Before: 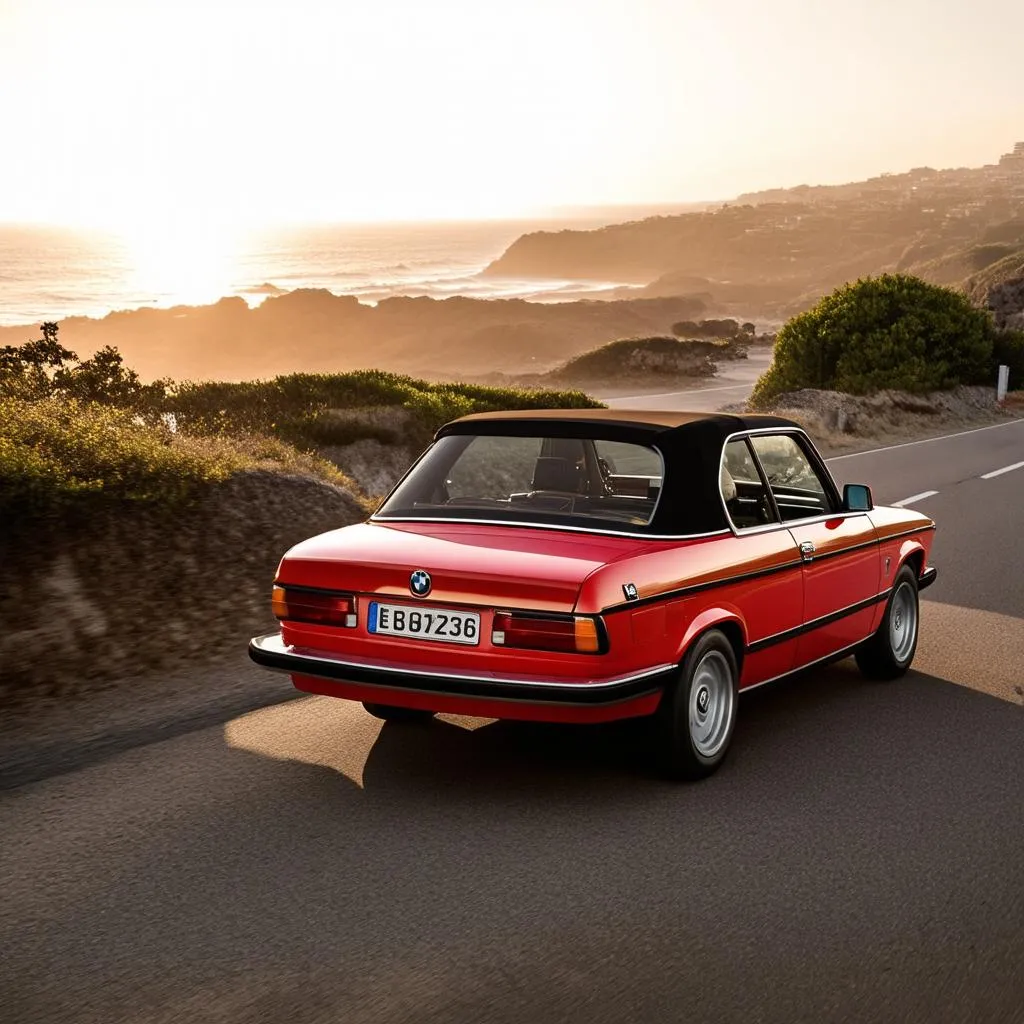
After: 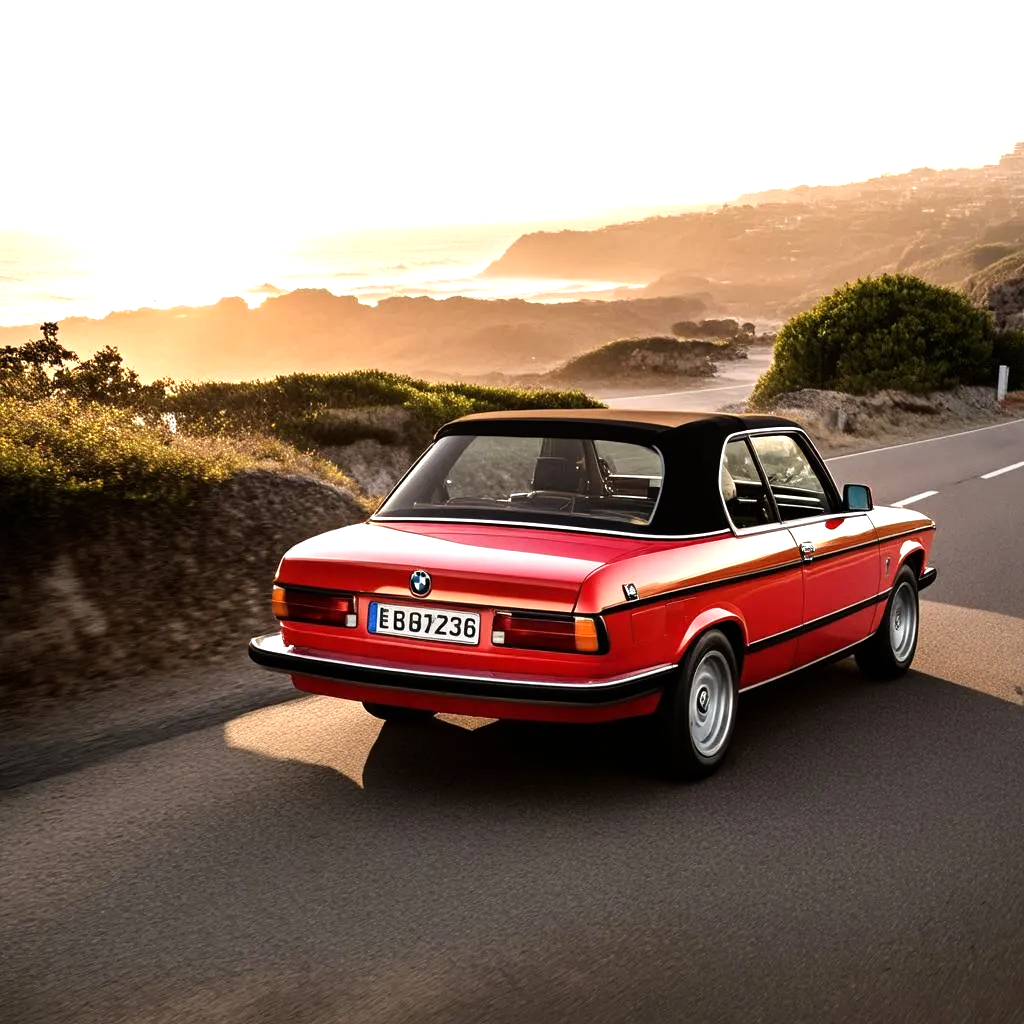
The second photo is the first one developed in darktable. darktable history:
tone equalizer: -8 EV -0.737 EV, -7 EV -0.733 EV, -6 EV -0.619 EV, -5 EV -0.418 EV, -3 EV 0.395 EV, -2 EV 0.6 EV, -1 EV 0.678 EV, +0 EV 0.722 EV
